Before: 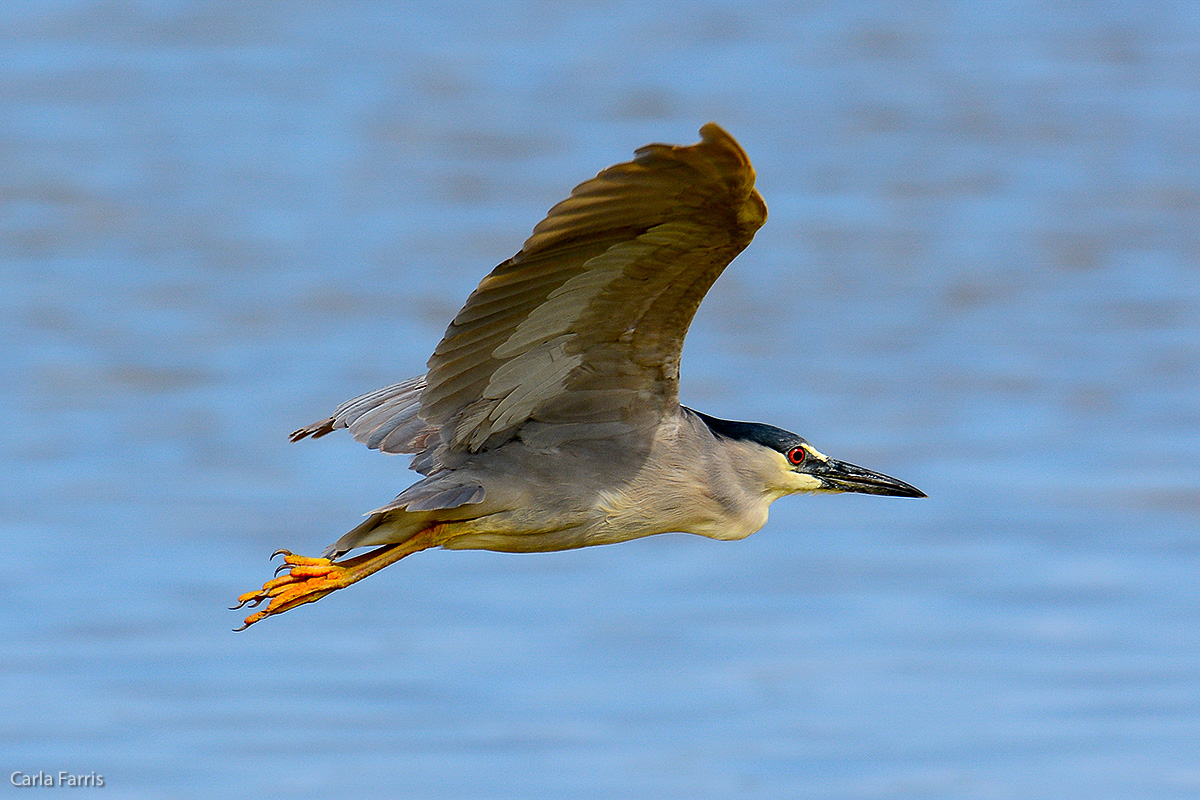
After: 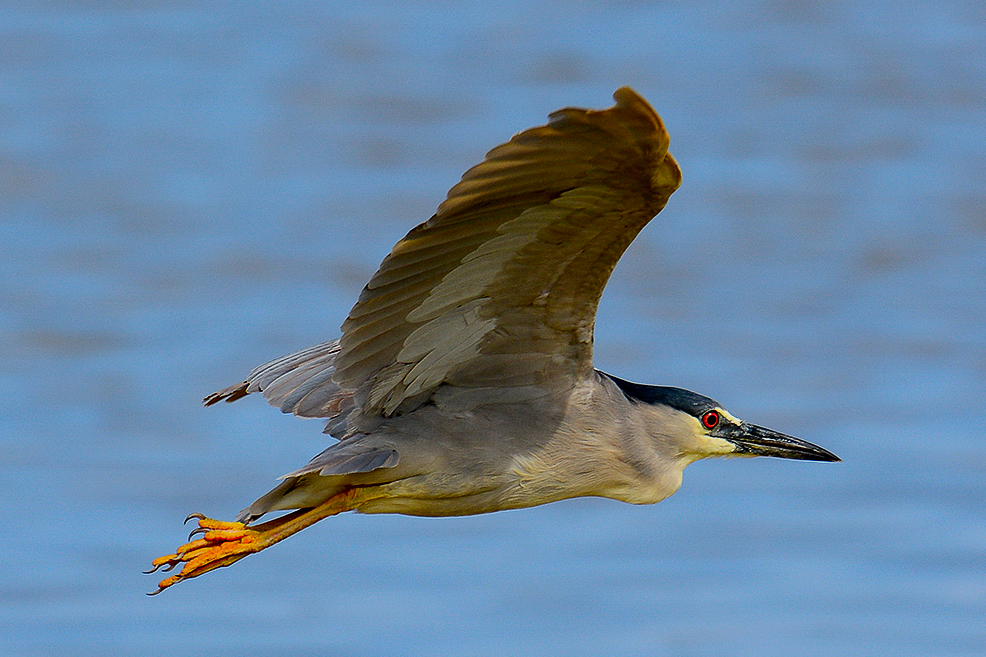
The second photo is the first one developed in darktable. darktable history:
crop and rotate: left 7.196%, top 4.574%, right 10.605%, bottom 13.178%
shadows and highlights: radius 121.13, shadows 21.4, white point adjustment -9.72, highlights -14.39, soften with gaussian
